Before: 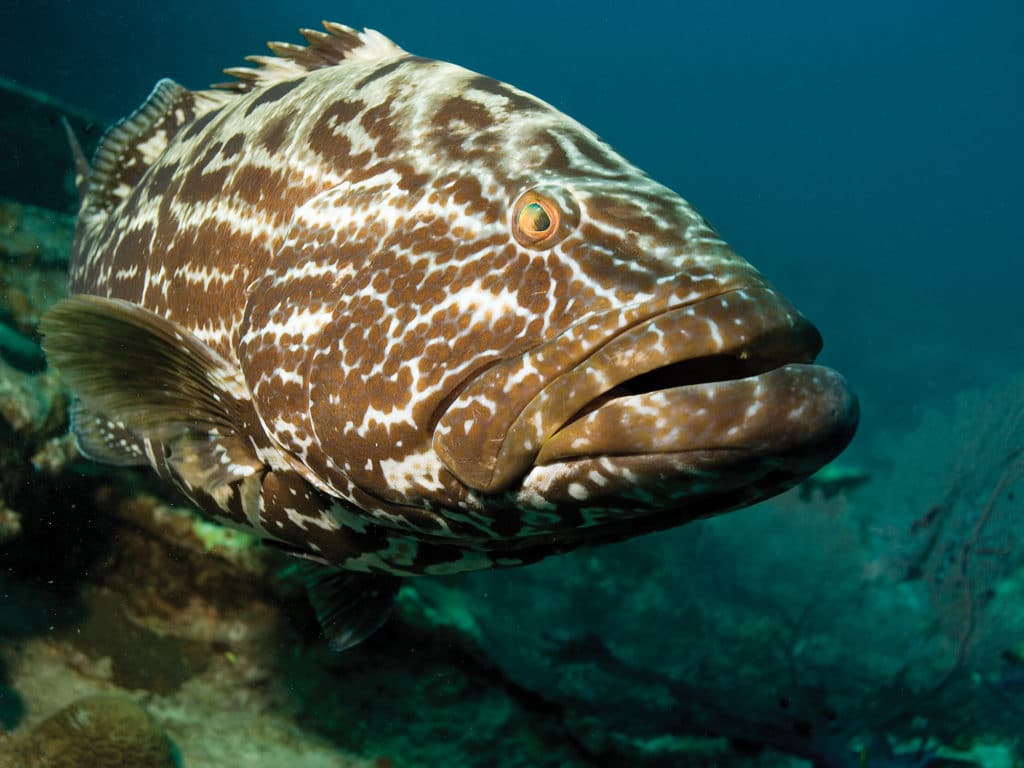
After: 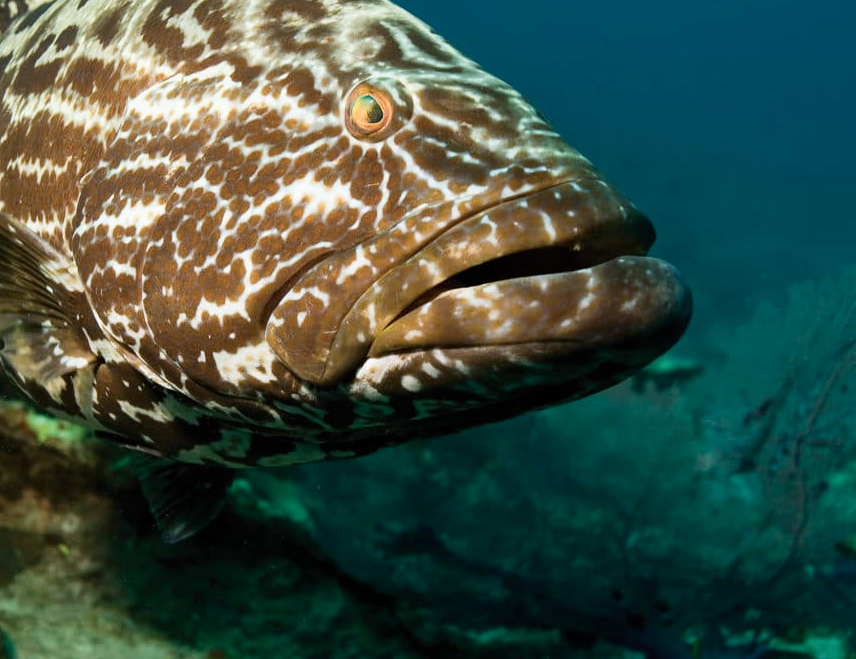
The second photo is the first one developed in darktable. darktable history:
contrast brightness saturation: contrast 0.142
crop: left 16.353%, top 14.165%
tone equalizer: -7 EV 0.169 EV, -6 EV 0.111 EV, -5 EV 0.113 EV, -4 EV 0.047 EV, -2 EV -0.02 EV, -1 EV -0.057 EV, +0 EV -0.047 EV, edges refinement/feathering 500, mask exposure compensation -1.57 EV, preserve details guided filter
